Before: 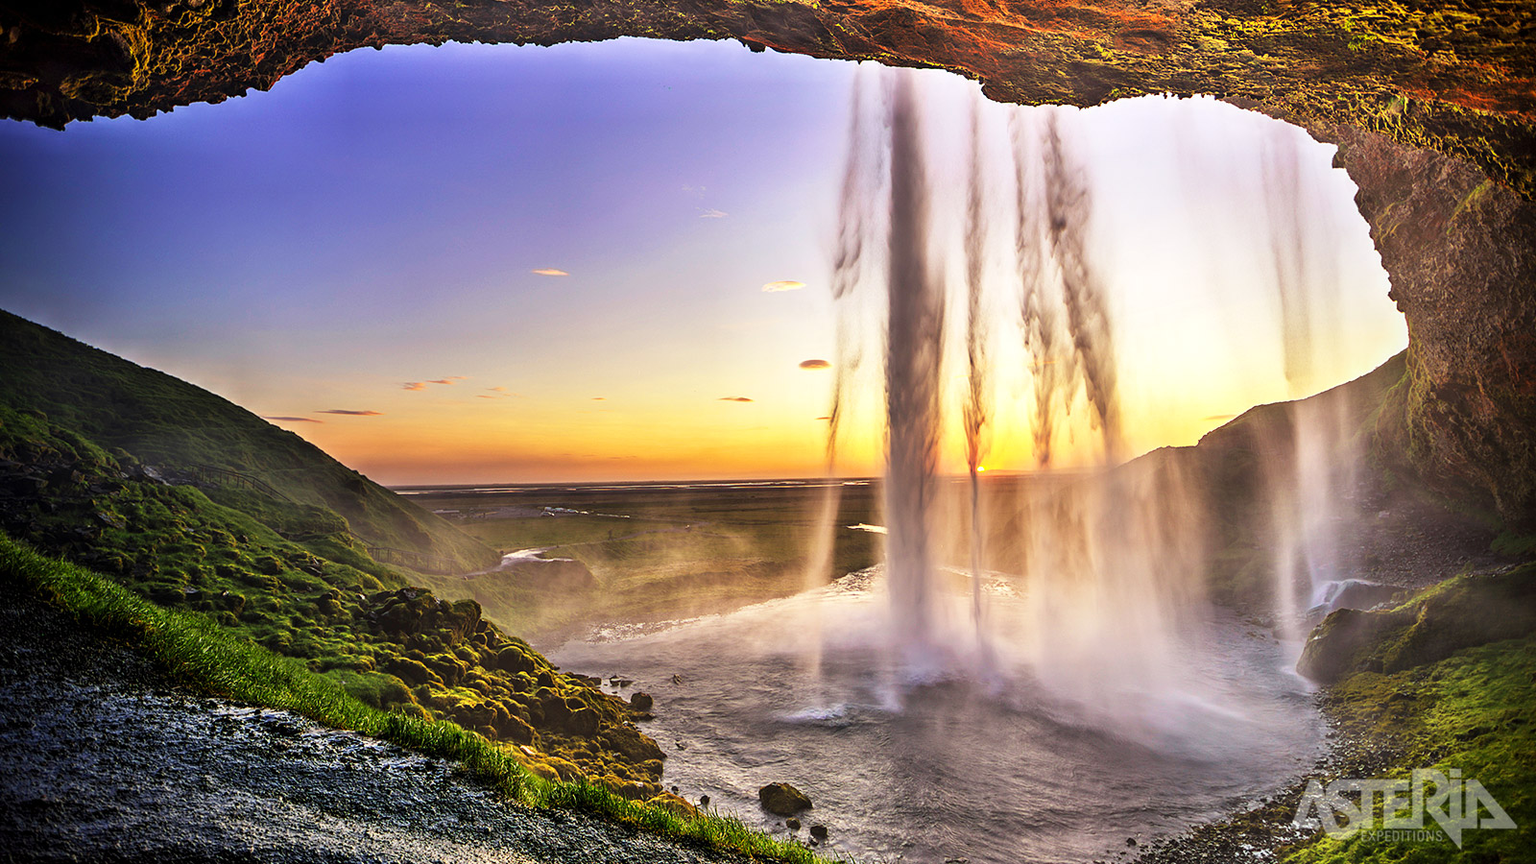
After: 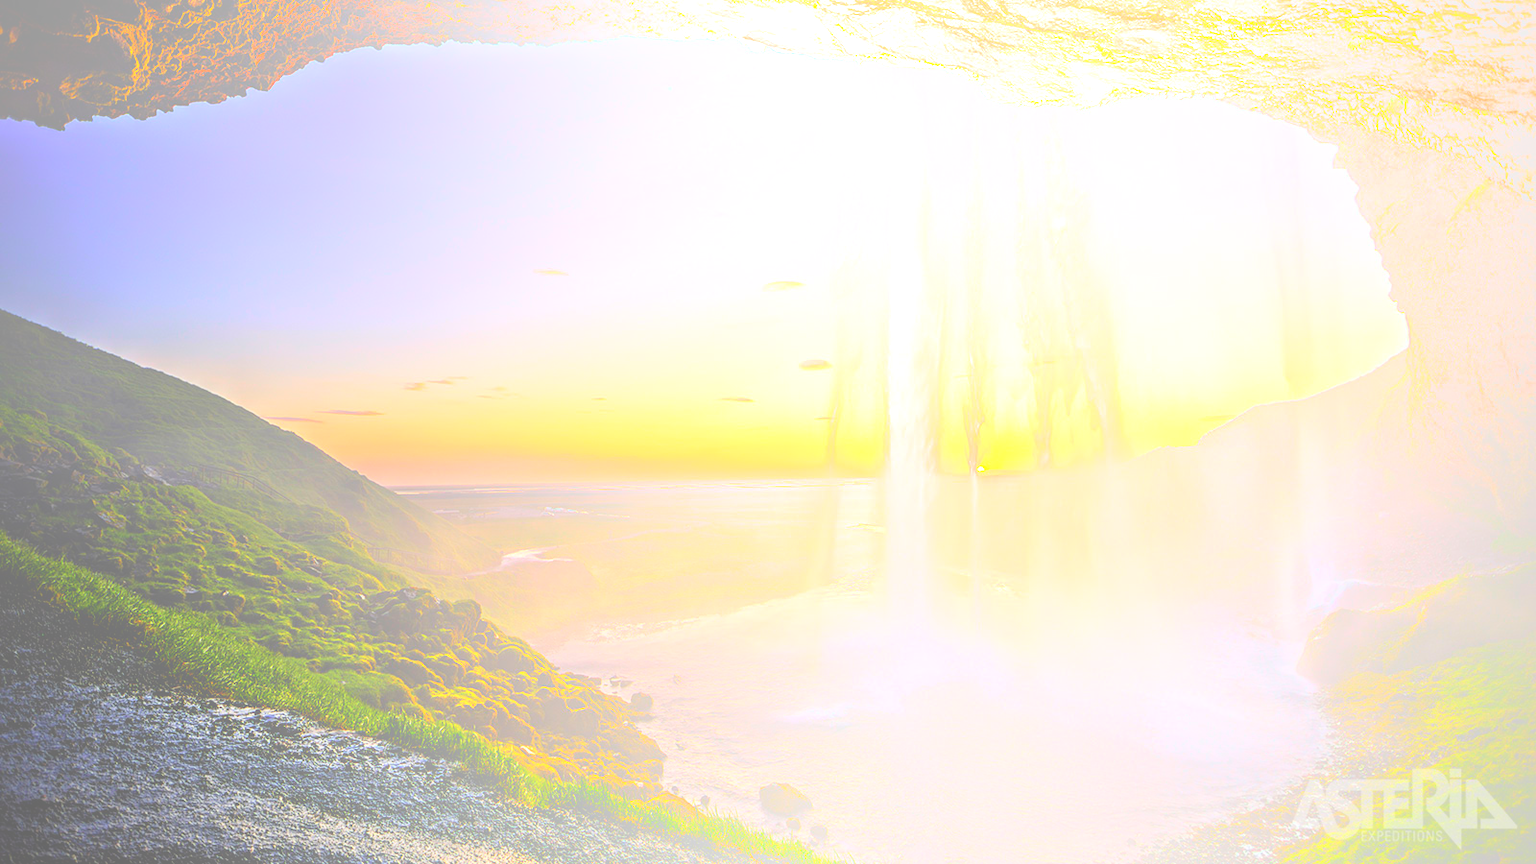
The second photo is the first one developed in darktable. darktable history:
bloom: size 70%, threshold 25%, strength 70% | blend: blend mode multiply, opacity 70%; mask: uniform (no mask)
